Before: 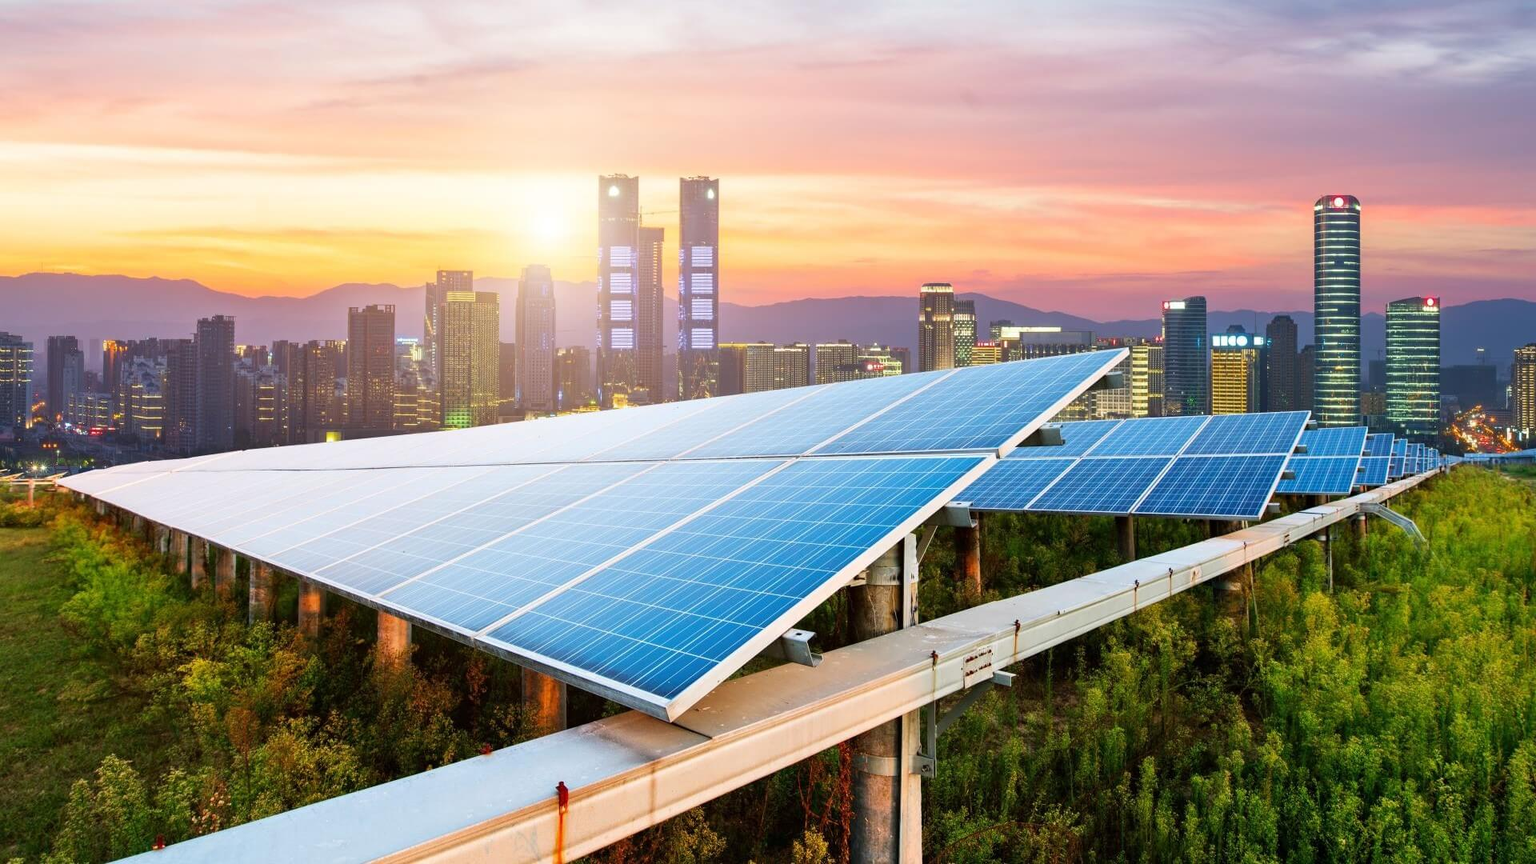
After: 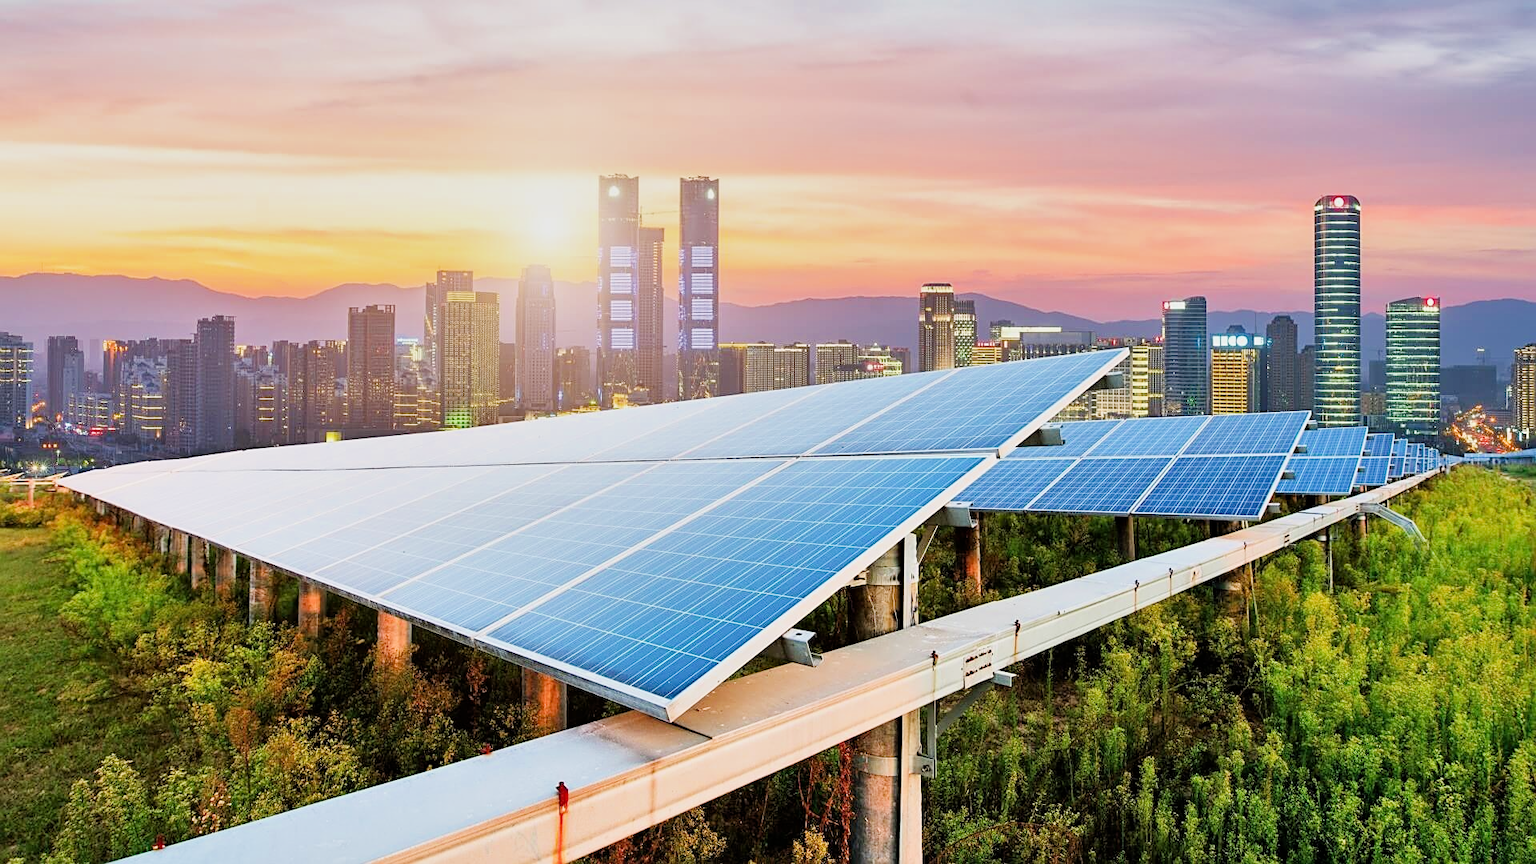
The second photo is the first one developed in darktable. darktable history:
sharpen: on, module defaults
filmic rgb: black relative exposure -7.65 EV, white relative exposure 4.56 EV, hardness 3.61
exposure: exposure 0.921 EV, compensate highlight preservation false
shadows and highlights: shadows 25, highlights -48, soften with gaussian
